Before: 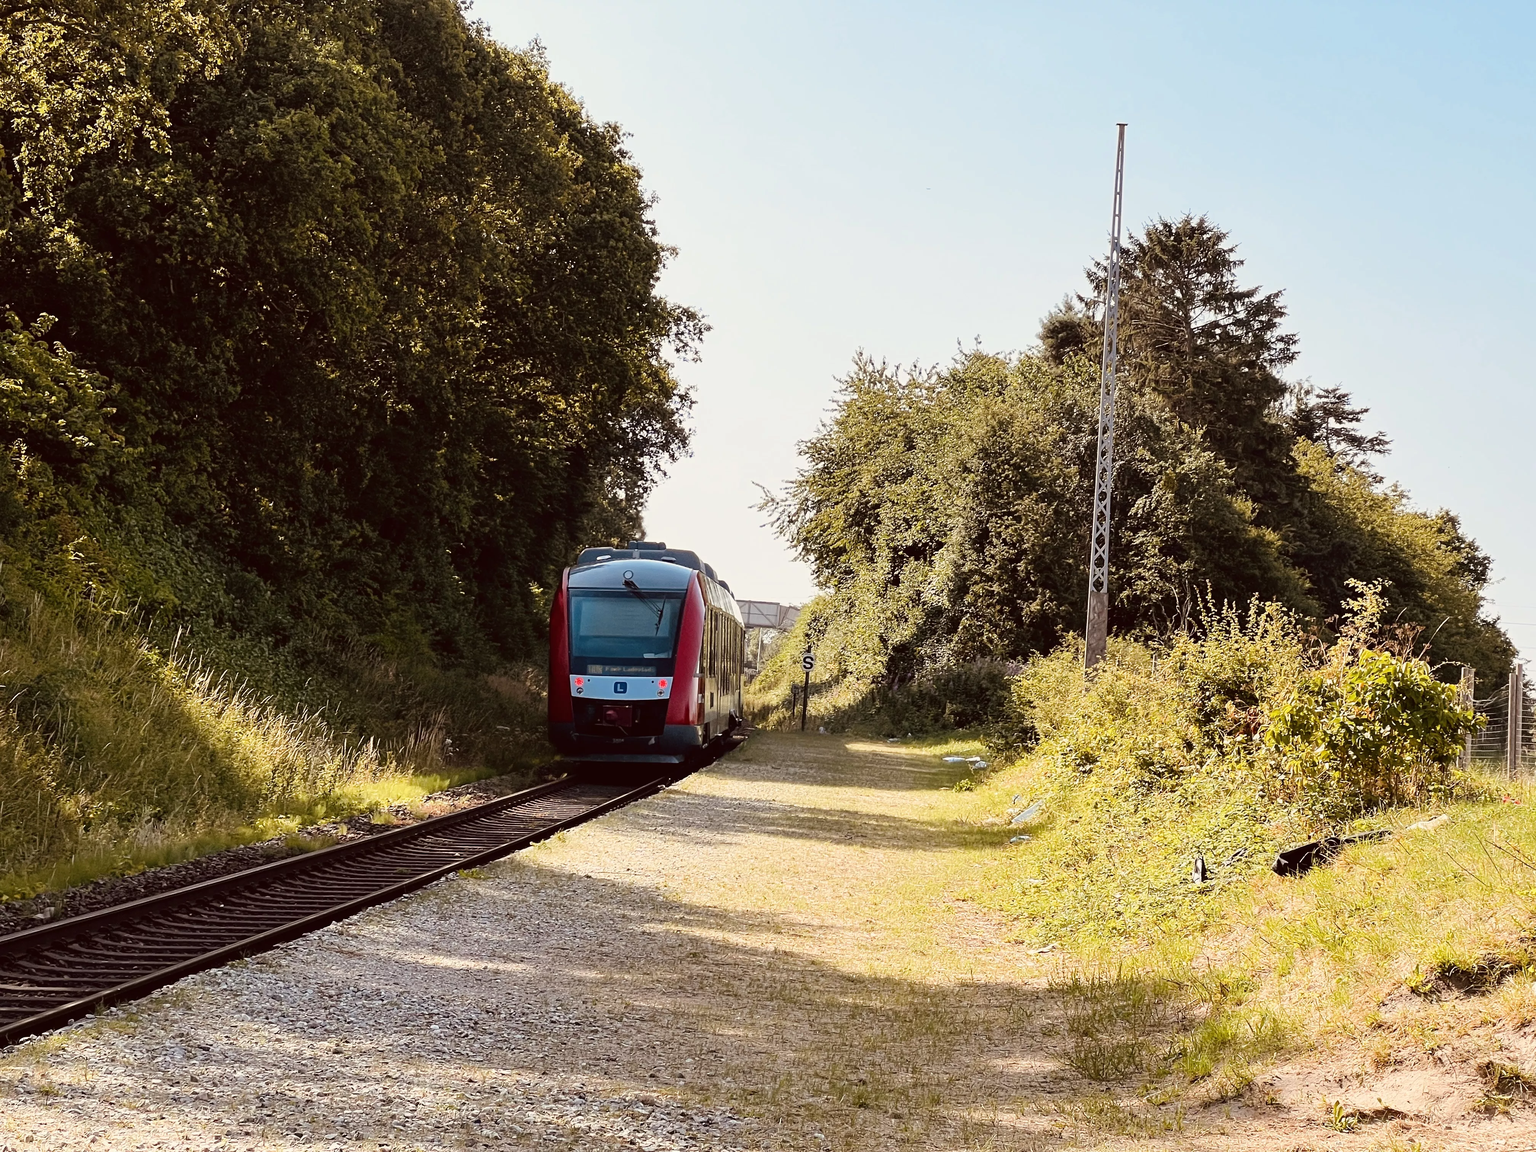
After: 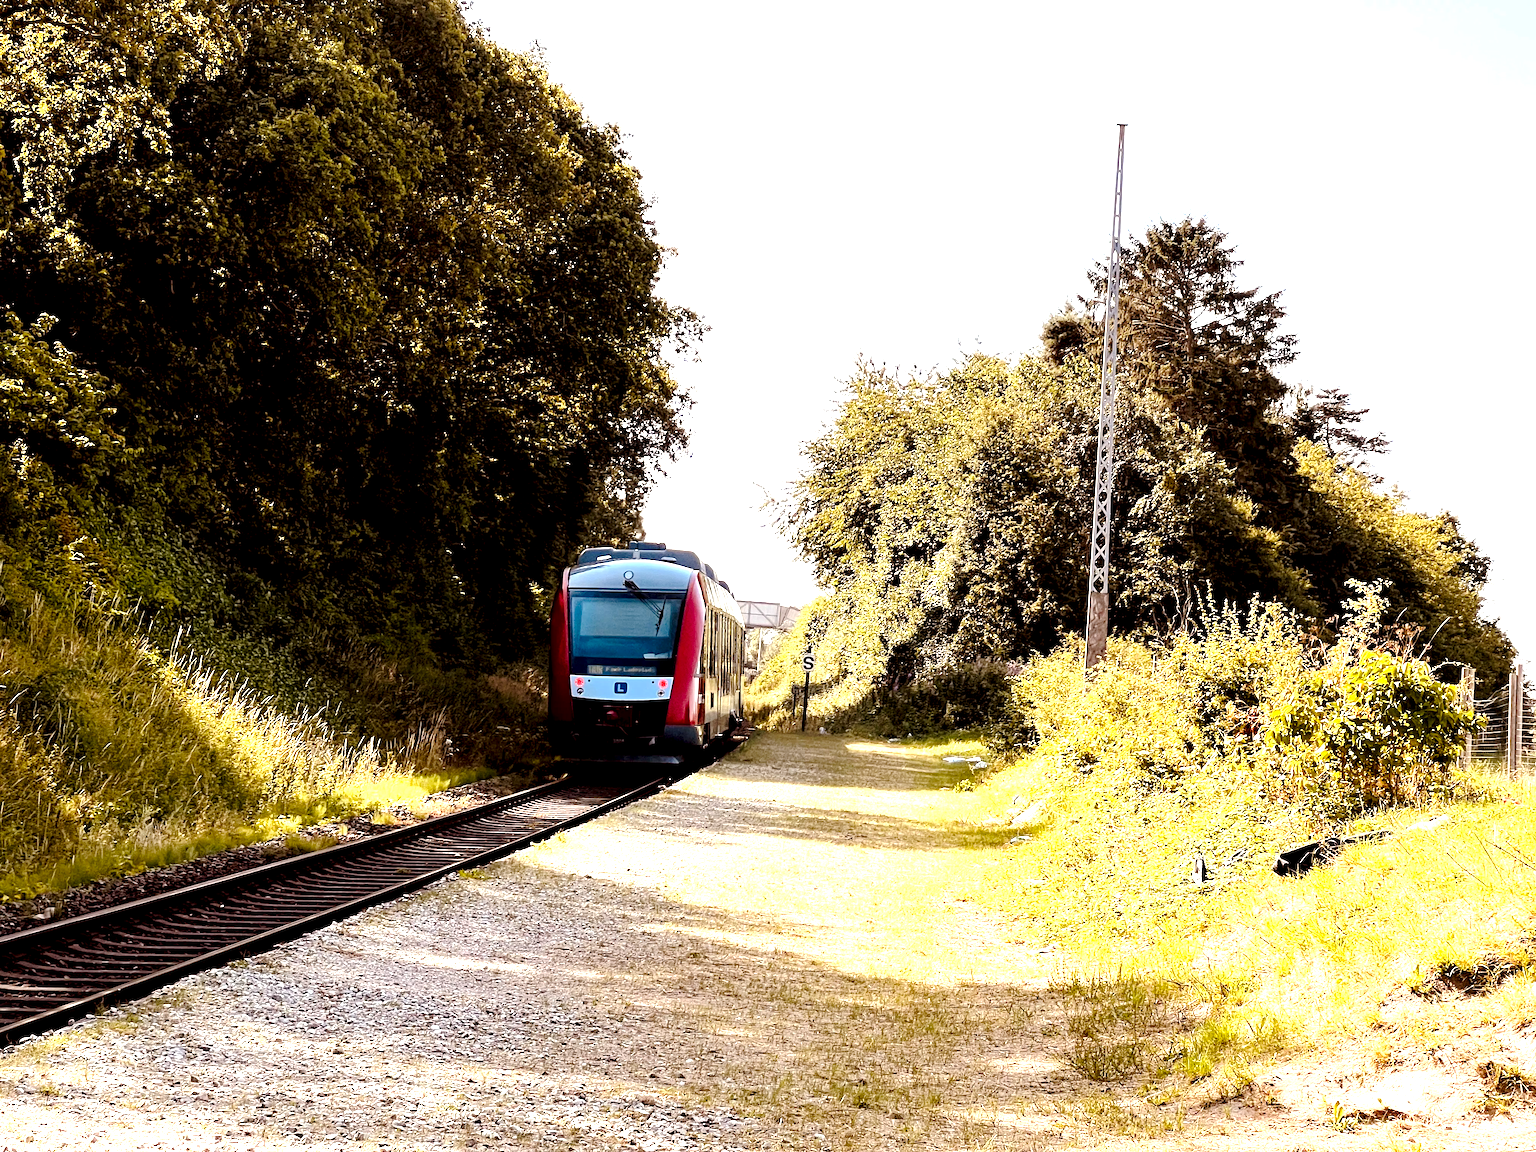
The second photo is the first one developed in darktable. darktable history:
tone curve: curves: ch0 [(0, 0) (0.003, 0.002) (0.011, 0.009) (0.025, 0.02) (0.044, 0.034) (0.069, 0.046) (0.1, 0.062) (0.136, 0.083) (0.177, 0.119) (0.224, 0.162) (0.277, 0.216) (0.335, 0.282) (0.399, 0.365) (0.468, 0.457) (0.543, 0.541) (0.623, 0.624) (0.709, 0.713) (0.801, 0.797) (0.898, 0.889) (1, 1)], preserve colors none
exposure: black level correction 0.011, exposure 1.088 EV, compensate exposure bias true, compensate highlight preservation false
